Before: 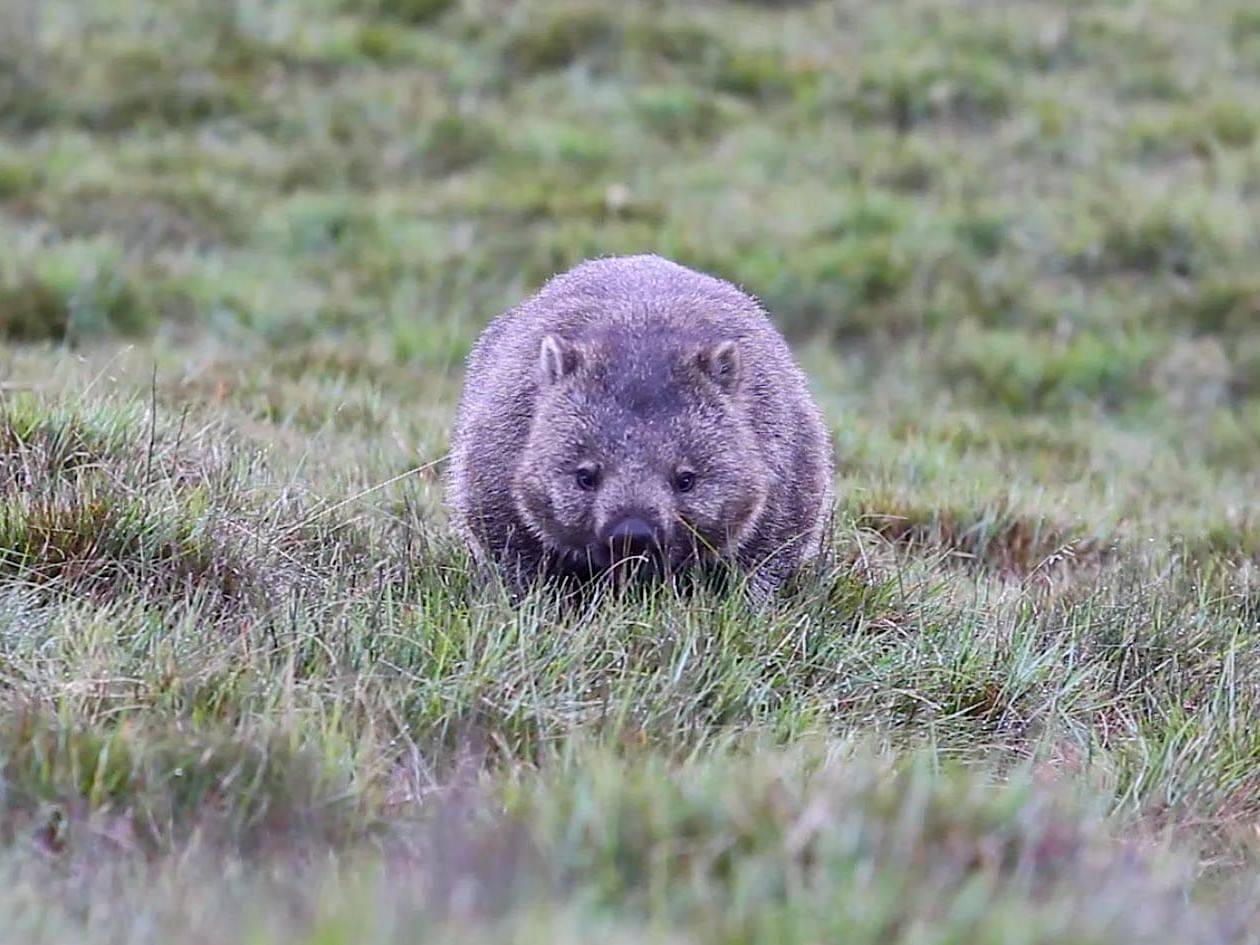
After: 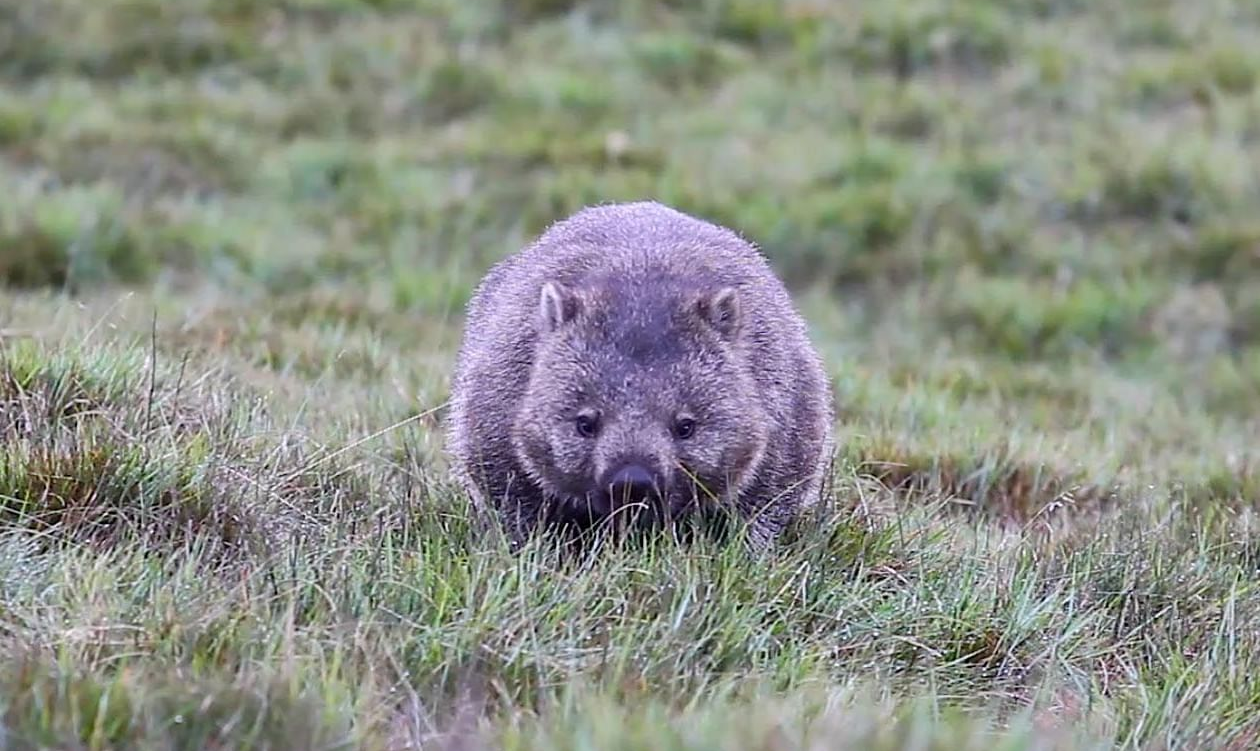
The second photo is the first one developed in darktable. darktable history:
crop and rotate: top 5.662%, bottom 14.867%
